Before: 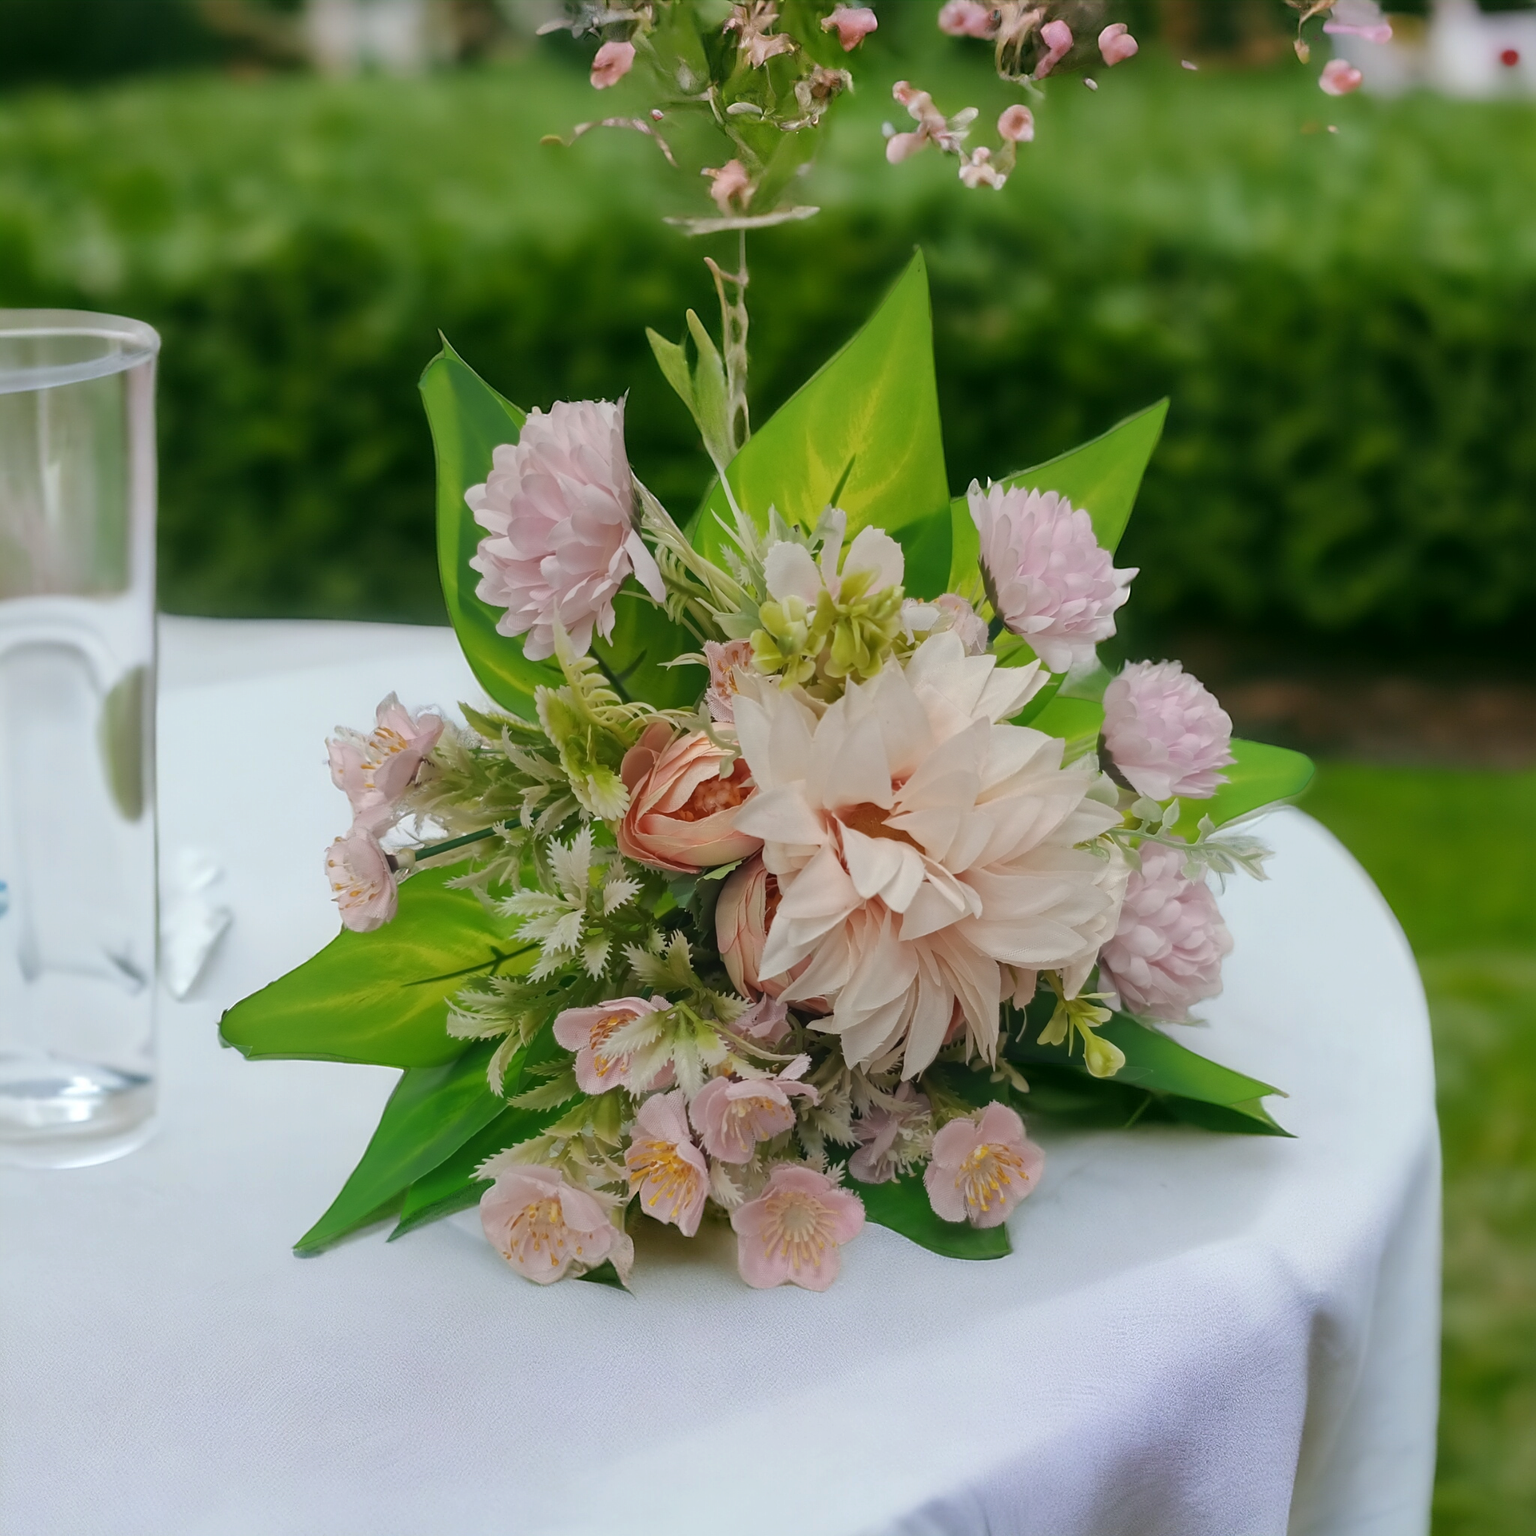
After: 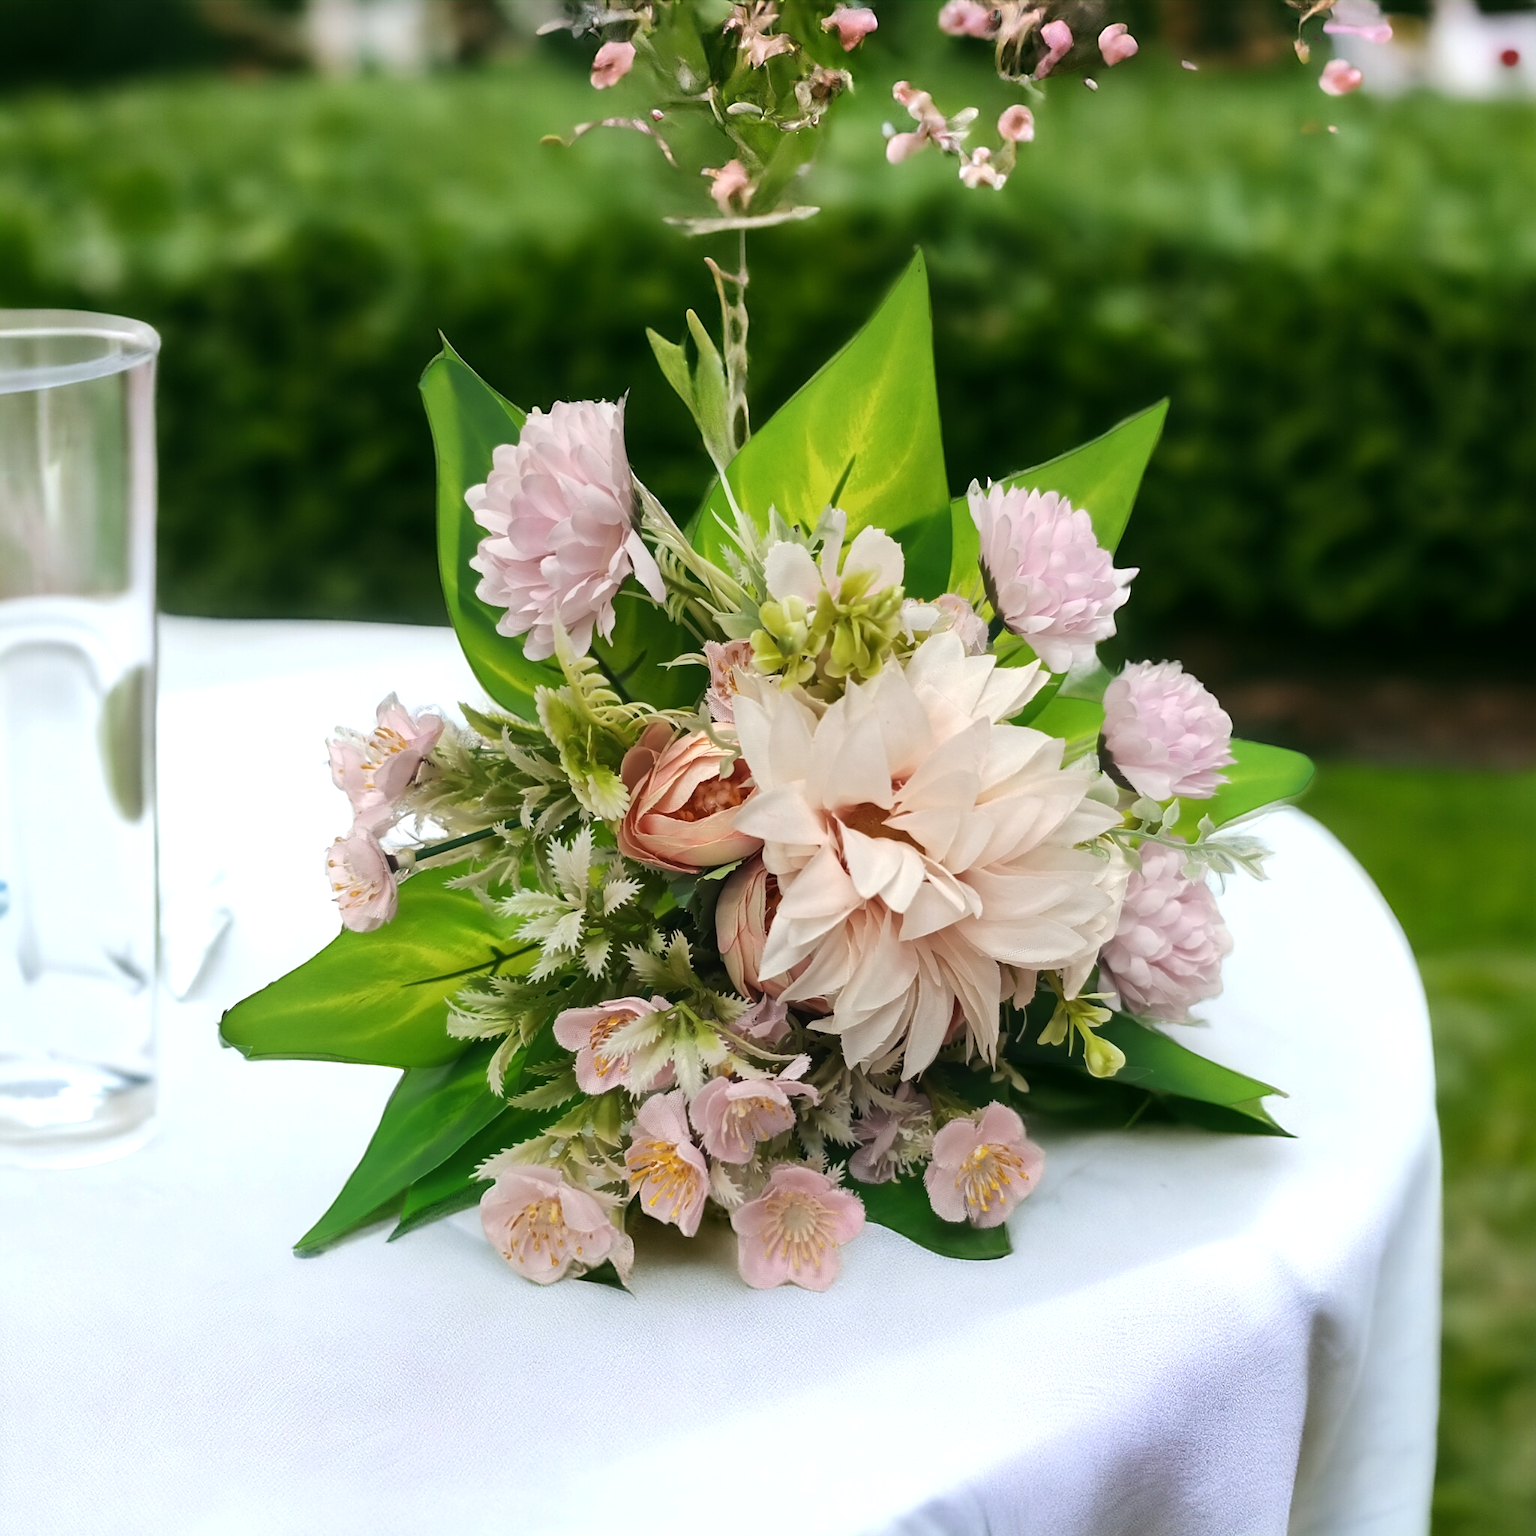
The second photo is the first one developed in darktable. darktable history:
tone equalizer: -8 EV -0.751 EV, -7 EV -0.678 EV, -6 EV -0.583 EV, -5 EV -0.41 EV, -3 EV 0.385 EV, -2 EV 0.6 EV, -1 EV 0.677 EV, +0 EV 0.729 EV, edges refinement/feathering 500, mask exposure compensation -1.57 EV, preserve details no
